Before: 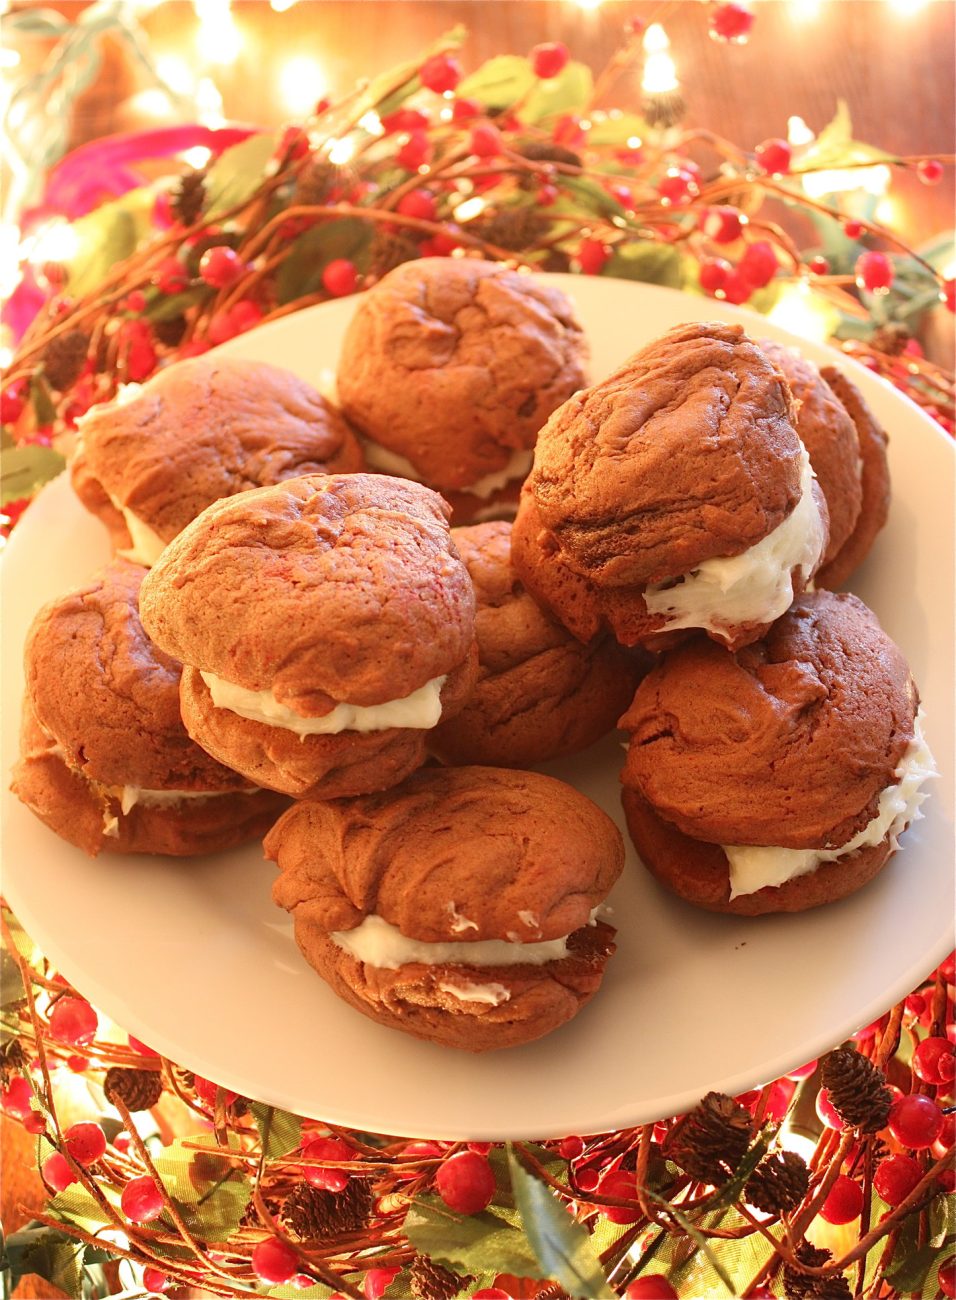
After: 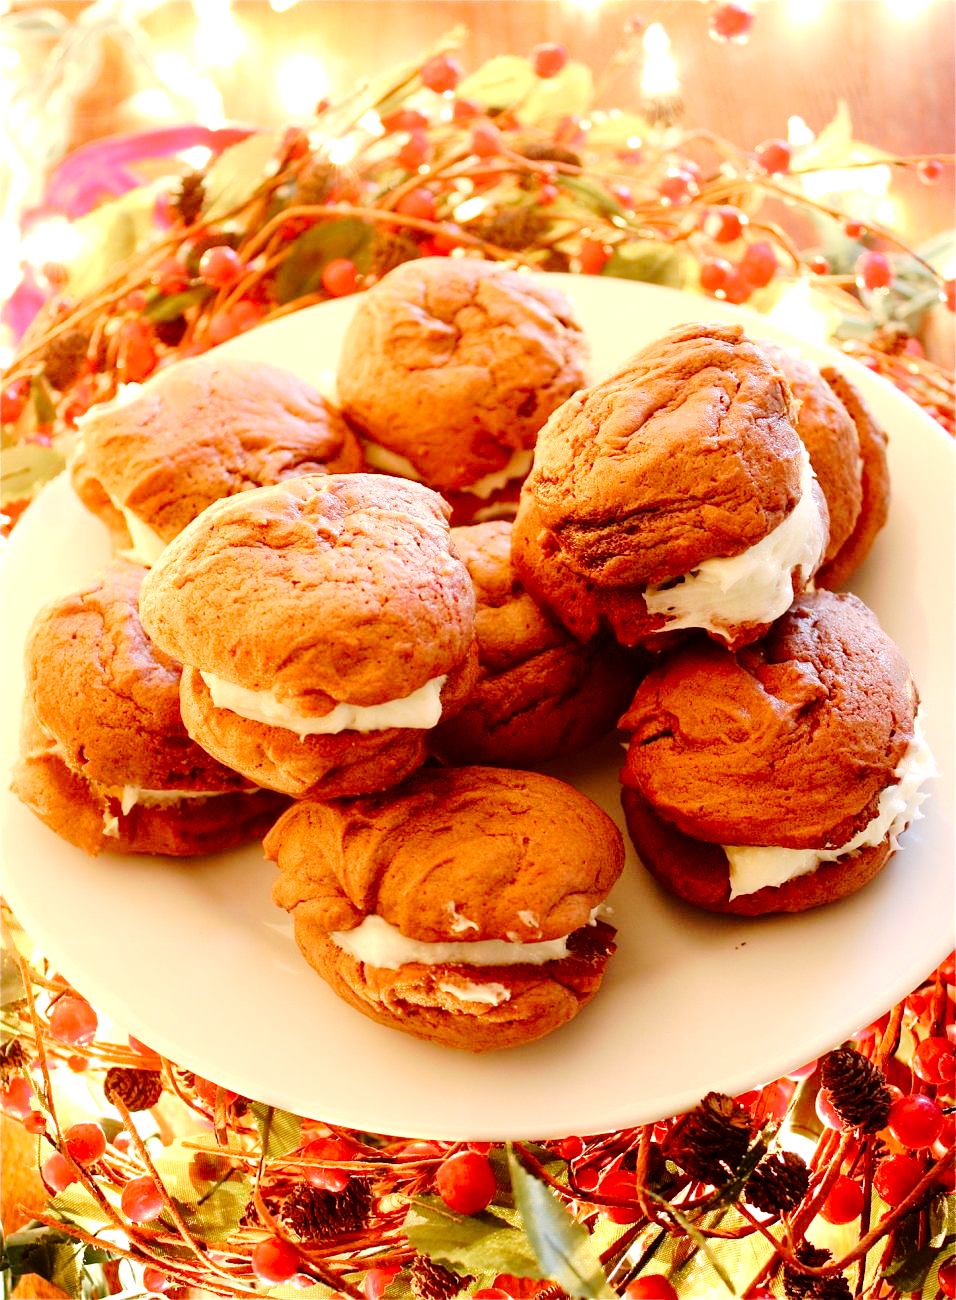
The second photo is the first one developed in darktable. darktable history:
tone equalizer: -8 EV -0.45 EV, -7 EV -0.428 EV, -6 EV -0.358 EV, -5 EV -0.19 EV, -3 EV 0.225 EV, -2 EV 0.332 EV, -1 EV 0.365 EV, +0 EV 0.429 EV
exposure: black level correction 0.011, compensate highlight preservation false
tone curve: curves: ch0 [(0, 0) (0.003, 0.013) (0.011, 0.016) (0.025, 0.021) (0.044, 0.029) (0.069, 0.039) (0.1, 0.056) (0.136, 0.085) (0.177, 0.14) (0.224, 0.201) (0.277, 0.28) (0.335, 0.372) (0.399, 0.475) (0.468, 0.567) (0.543, 0.643) (0.623, 0.722) (0.709, 0.801) (0.801, 0.859) (0.898, 0.927) (1, 1)], preserve colors none
